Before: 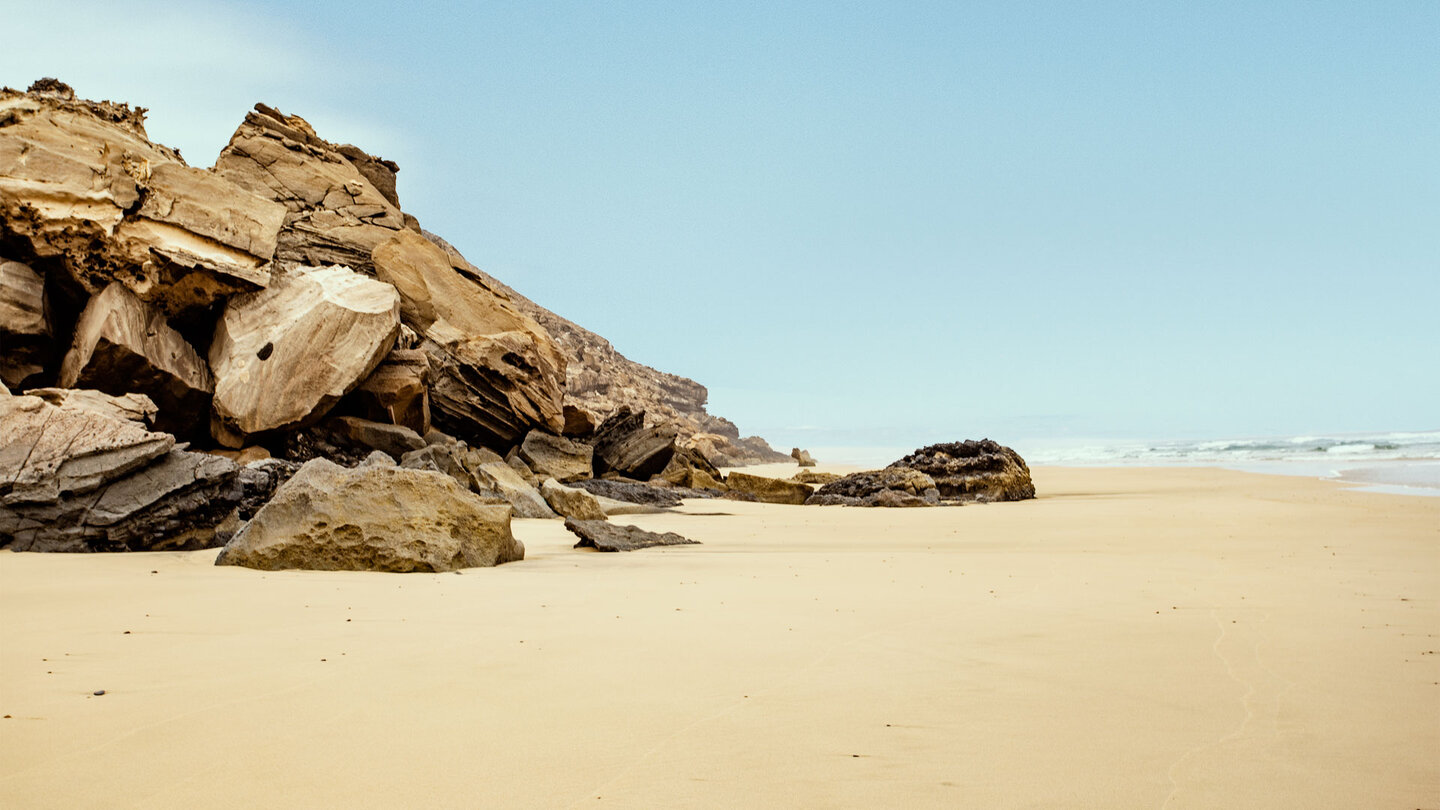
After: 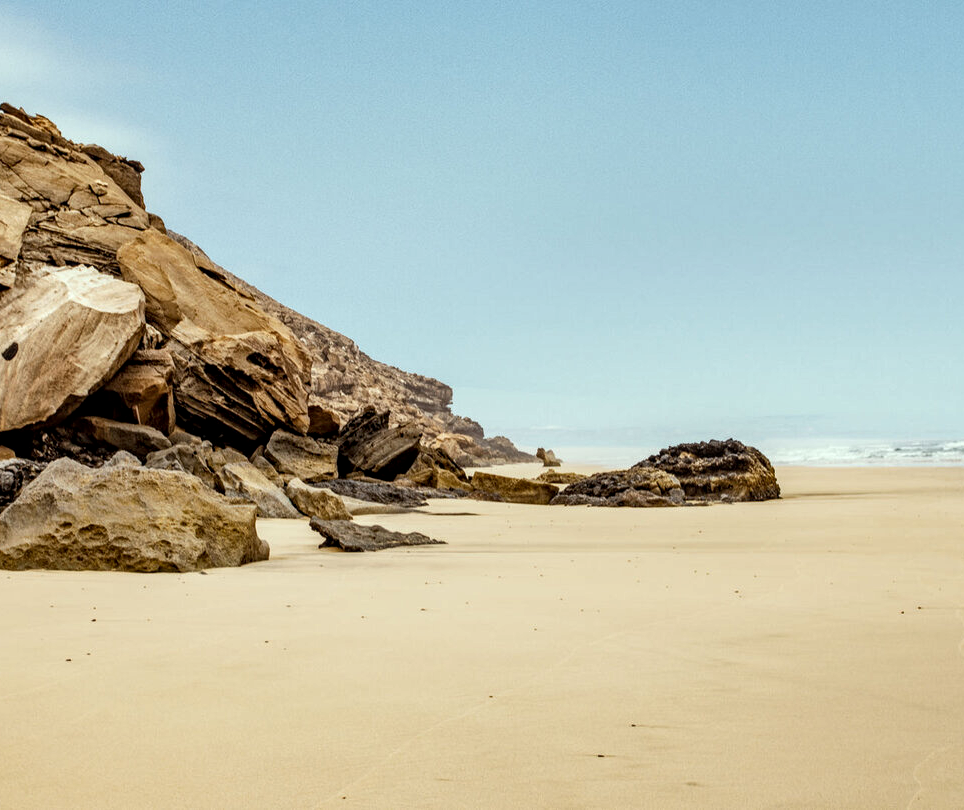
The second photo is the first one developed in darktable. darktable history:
crop and rotate: left 17.776%, right 15.211%
shadows and highlights: shadows 32.06, highlights -32.53, soften with gaussian
local contrast: detail 130%
